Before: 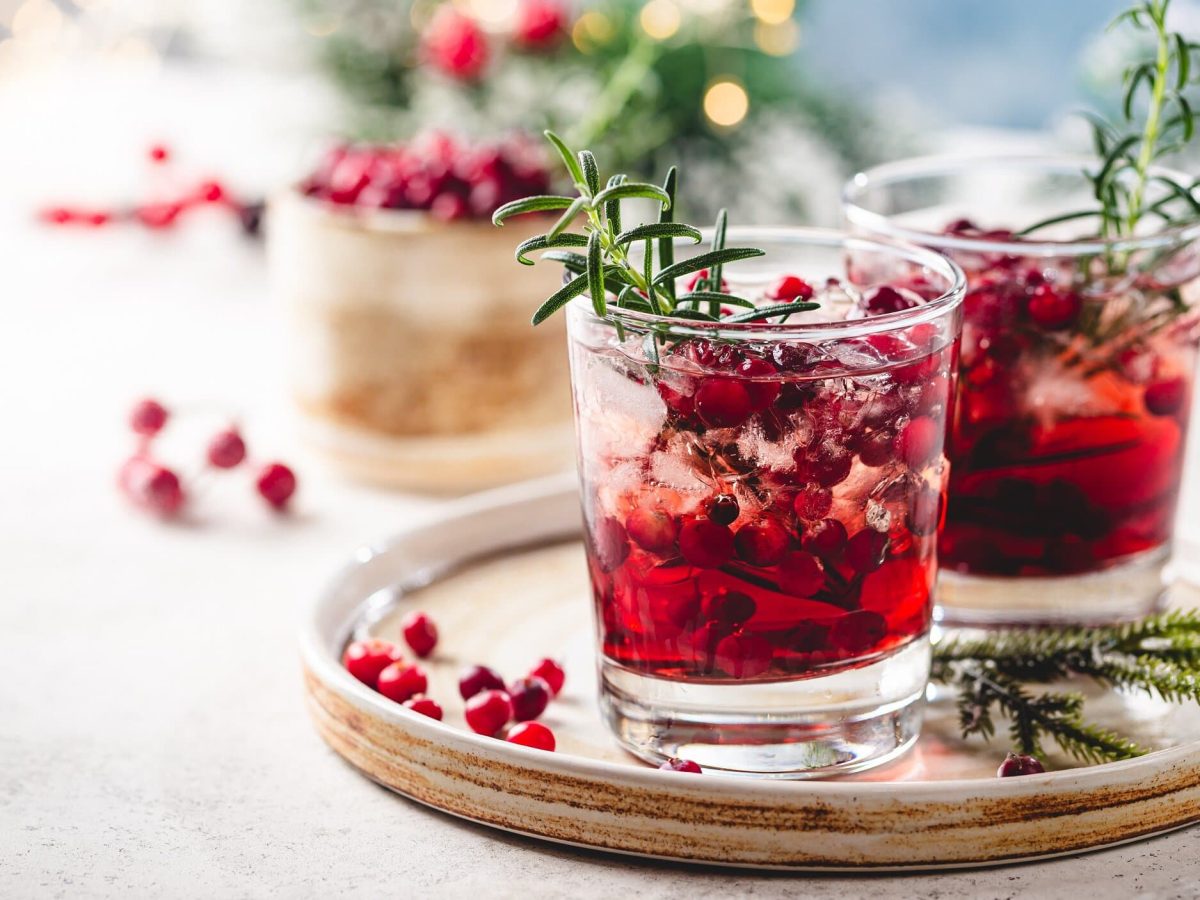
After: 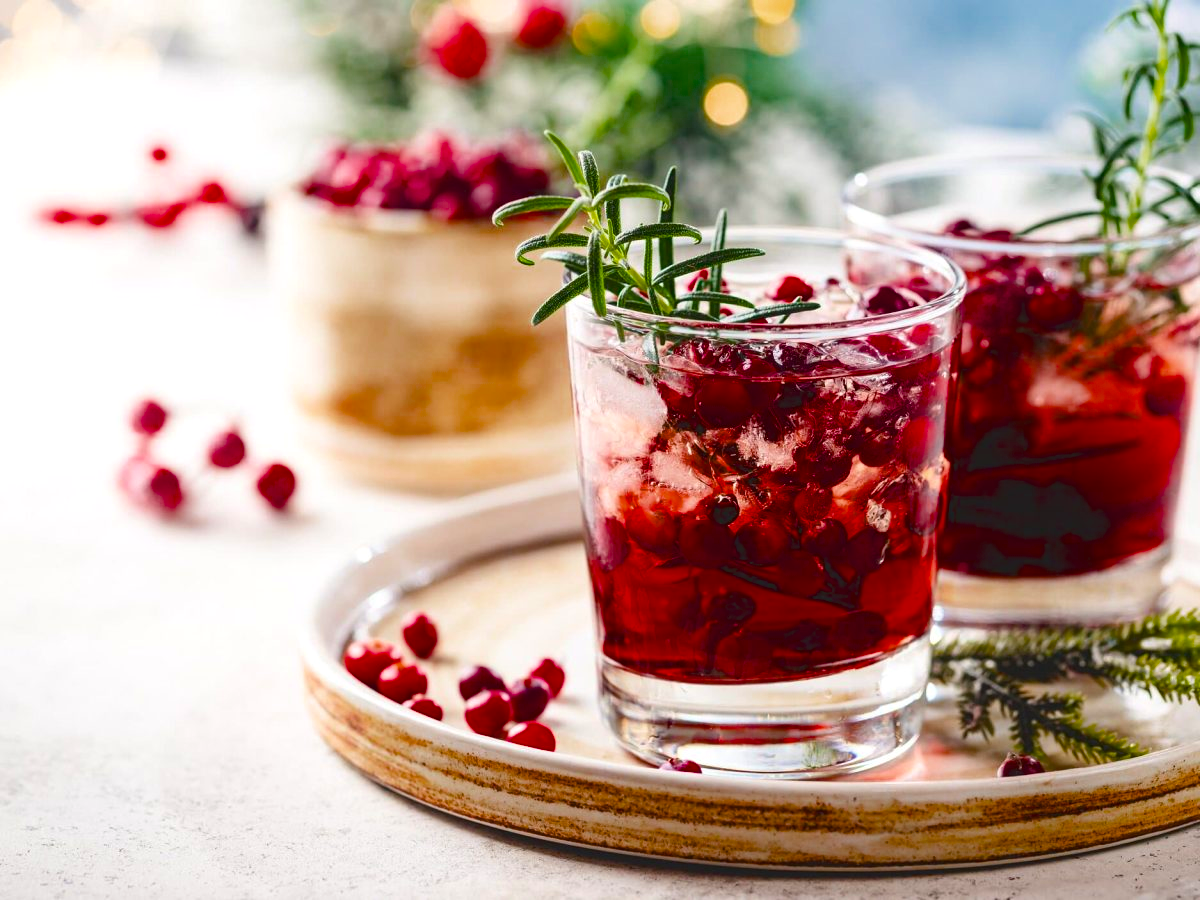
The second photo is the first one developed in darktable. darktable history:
contrast equalizer: octaves 7, y [[0.46, 0.454, 0.451, 0.451, 0.455, 0.46], [0.5 ×6], [0.5 ×6], [0 ×6], [0 ×6]], mix 0.166
color balance rgb: power › hue 173.6°, perceptual saturation grading › global saturation 30.266%, saturation formula JzAzBz (2021)
exposure: black level correction -0.001, exposure 0.08 EV, compensate exposure bias true, compensate highlight preservation false
